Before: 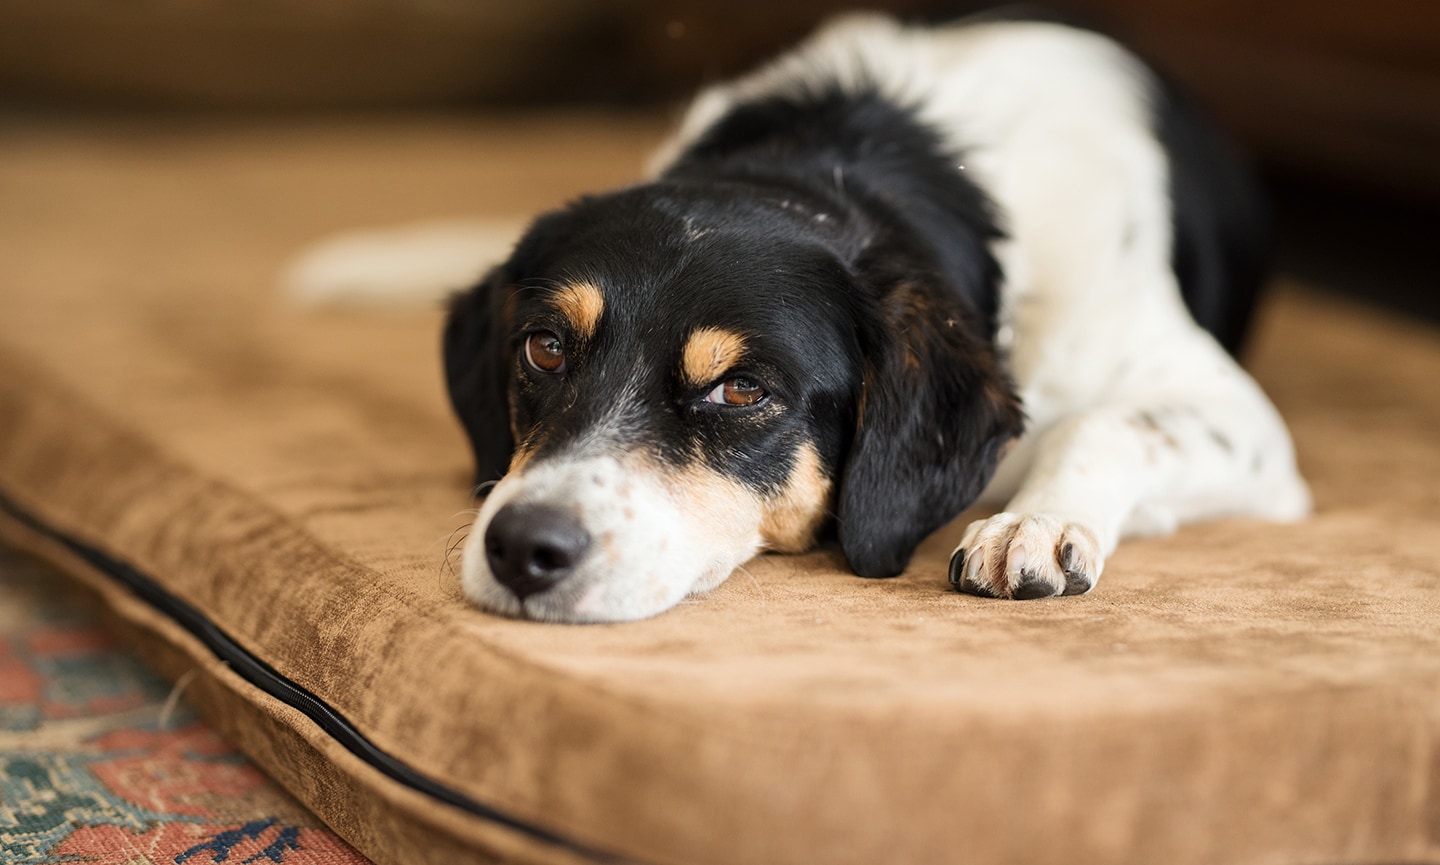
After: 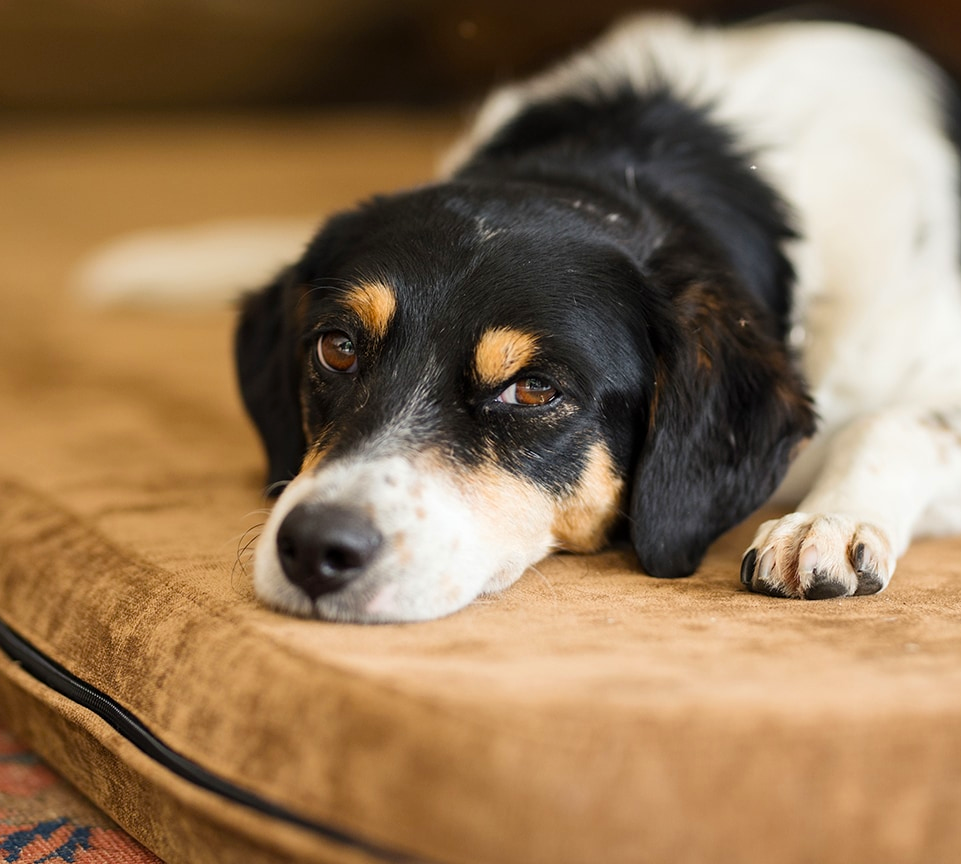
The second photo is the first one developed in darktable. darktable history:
color balance rgb: perceptual saturation grading › global saturation 19.51%
crop and rotate: left 14.476%, right 18.728%
